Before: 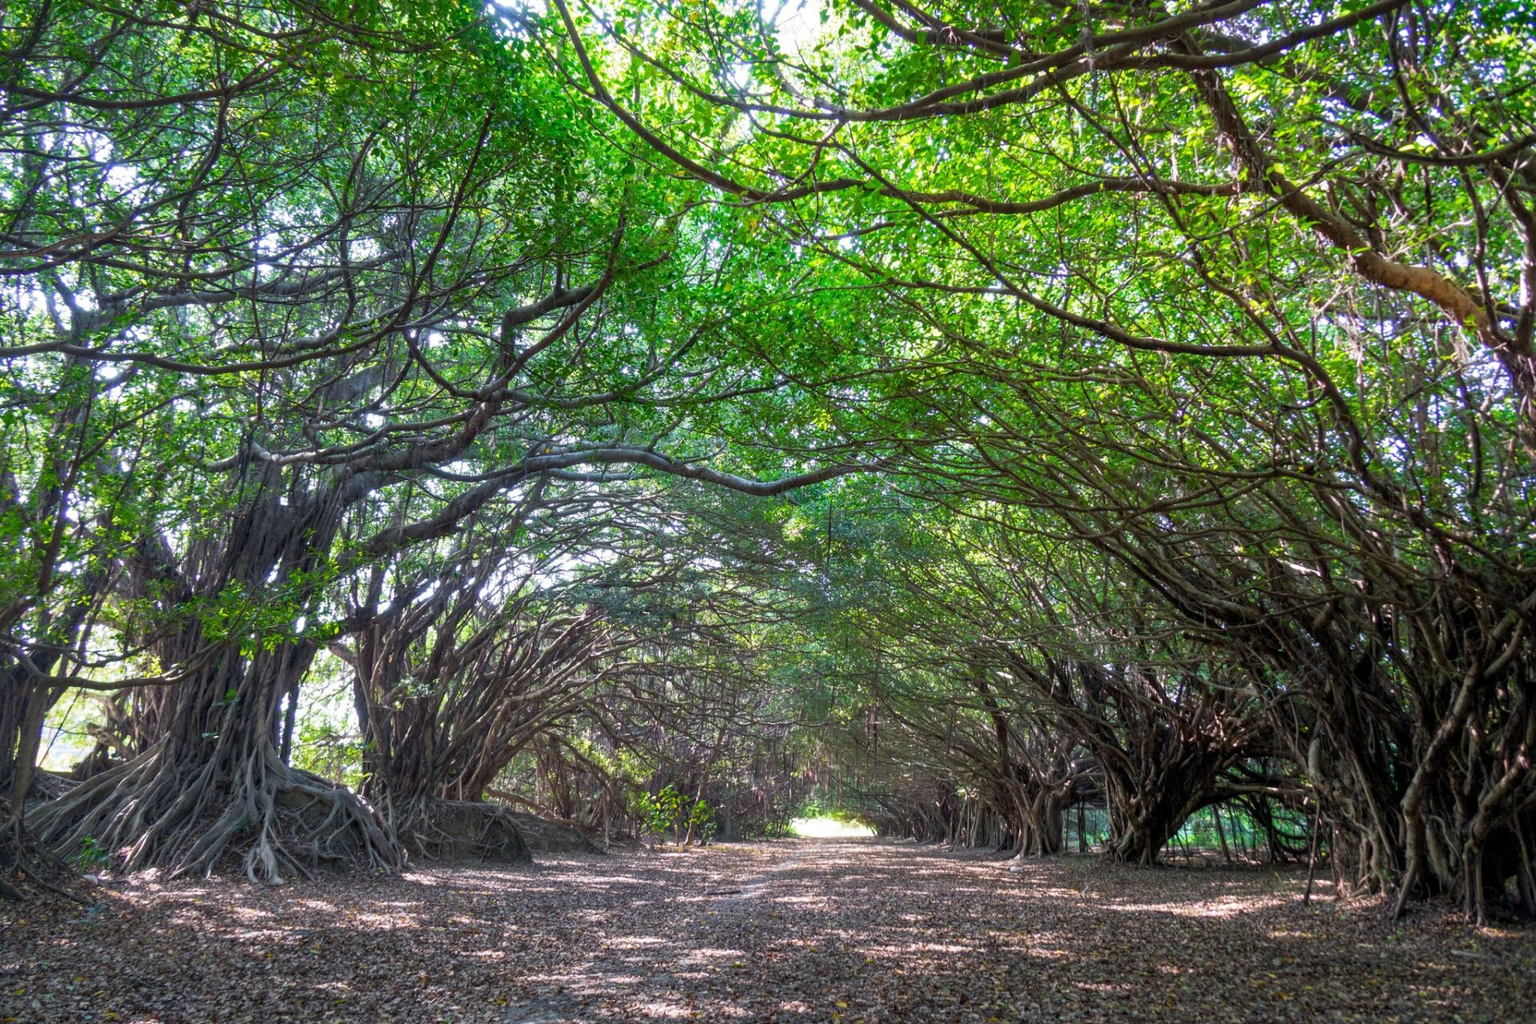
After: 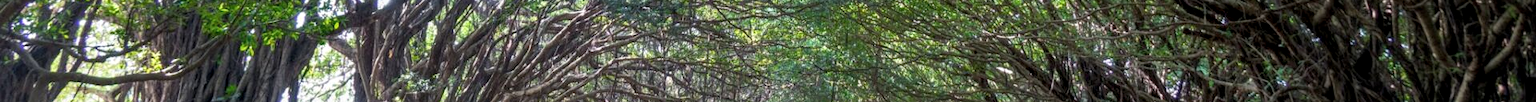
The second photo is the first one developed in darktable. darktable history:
crop and rotate: top 59.084%, bottom 30.916%
local contrast: on, module defaults
